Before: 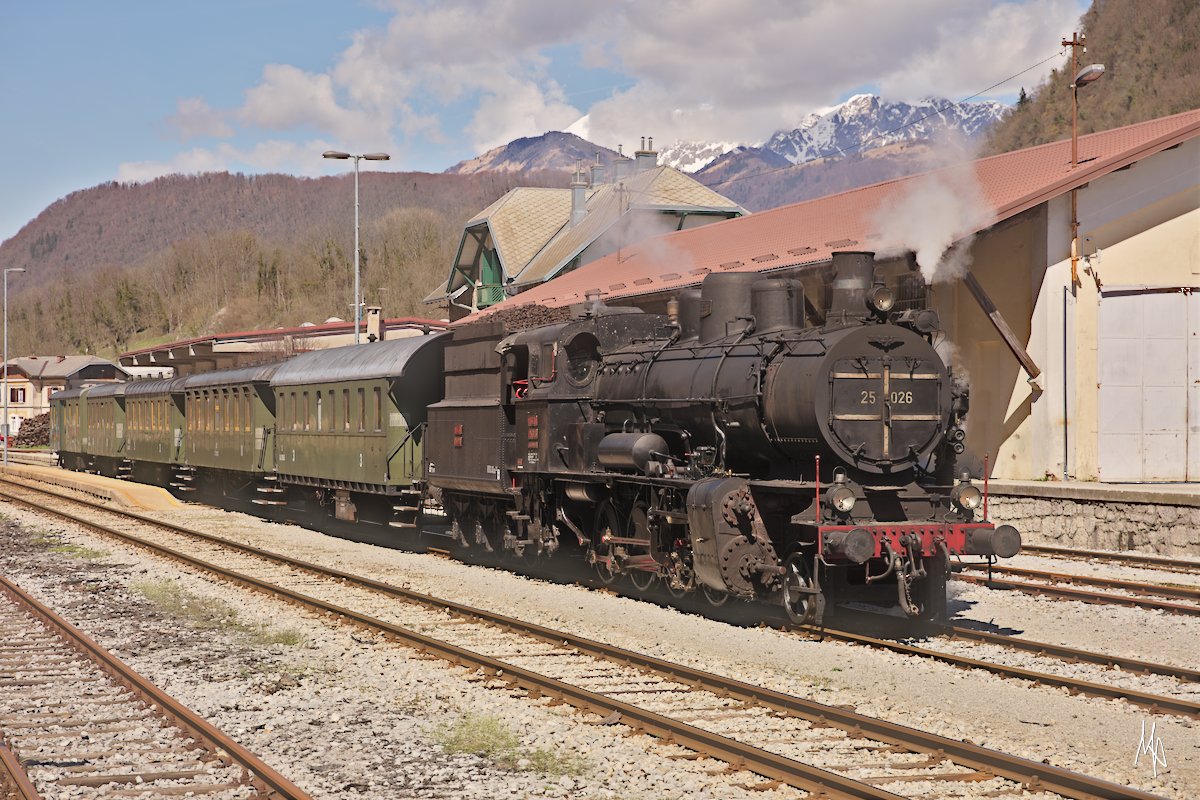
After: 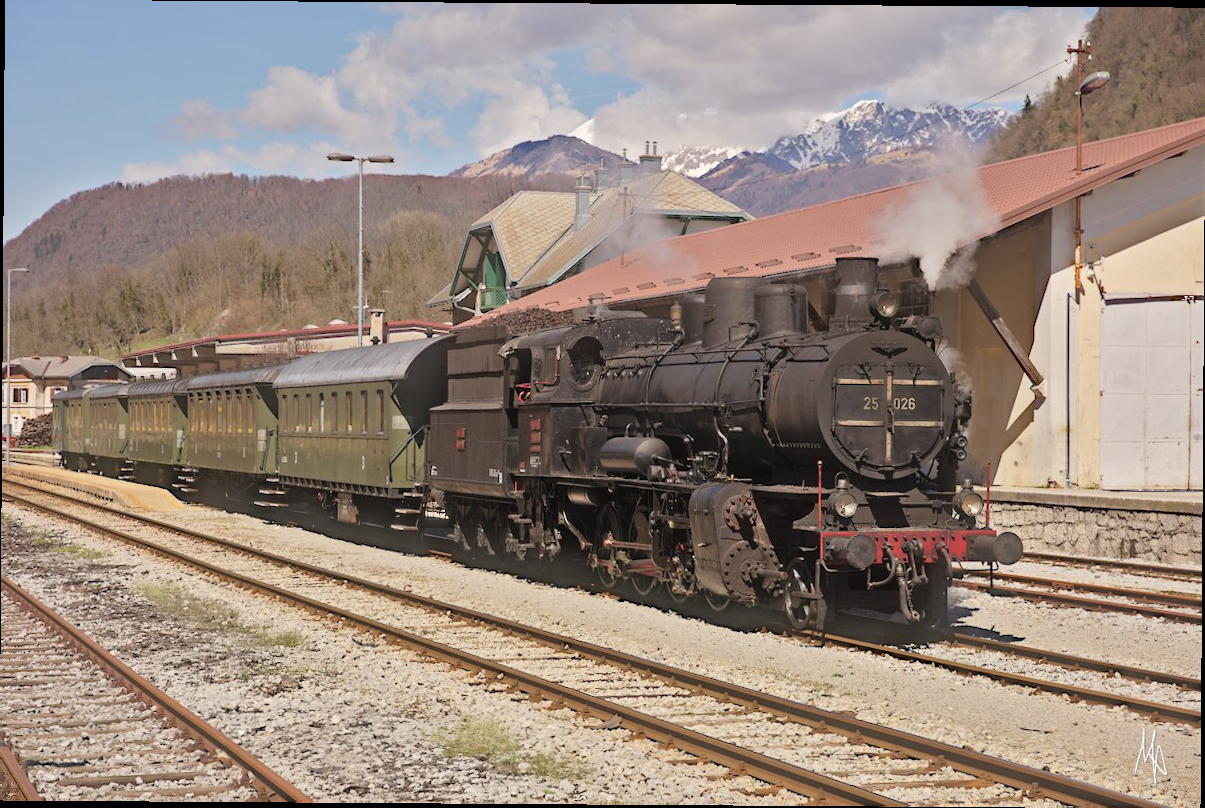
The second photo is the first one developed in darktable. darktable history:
crop and rotate: angle -0.392°
